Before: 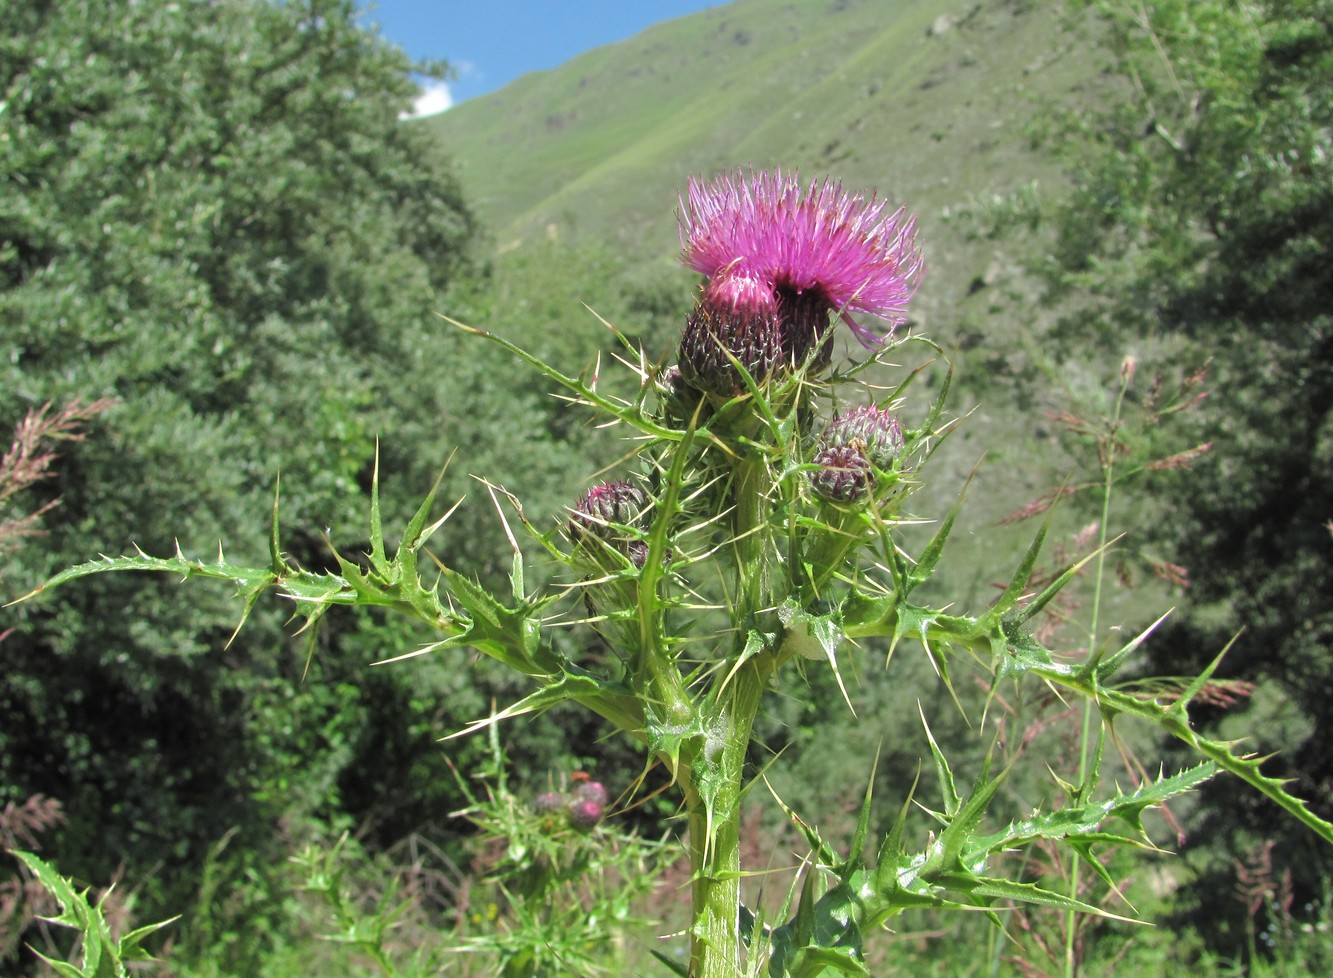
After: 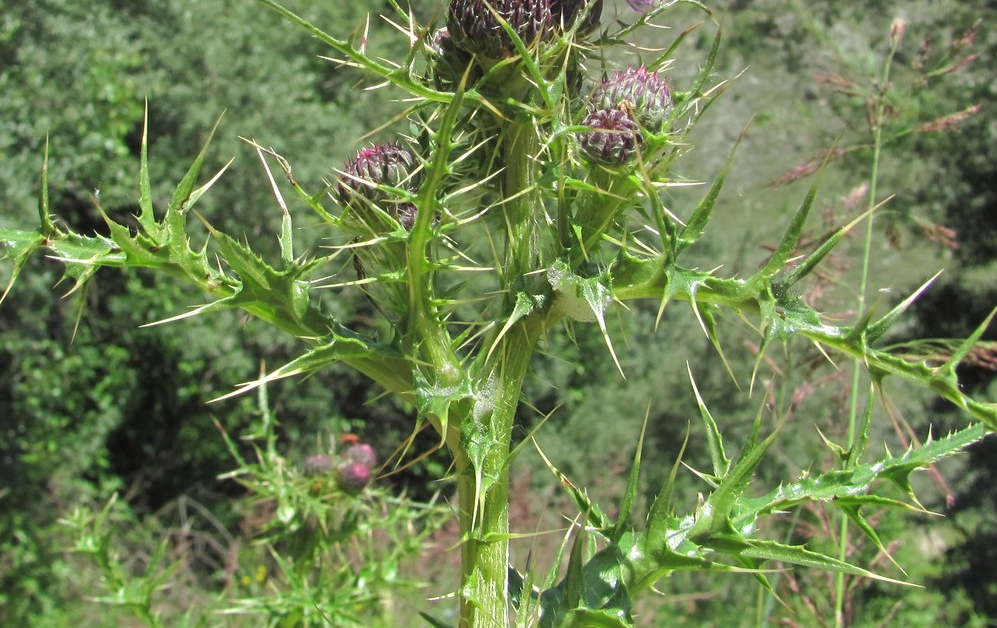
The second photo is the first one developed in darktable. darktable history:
crop and rotate: left 17.389%, top 34.693%, right 7.764%, bottom 1.025%
